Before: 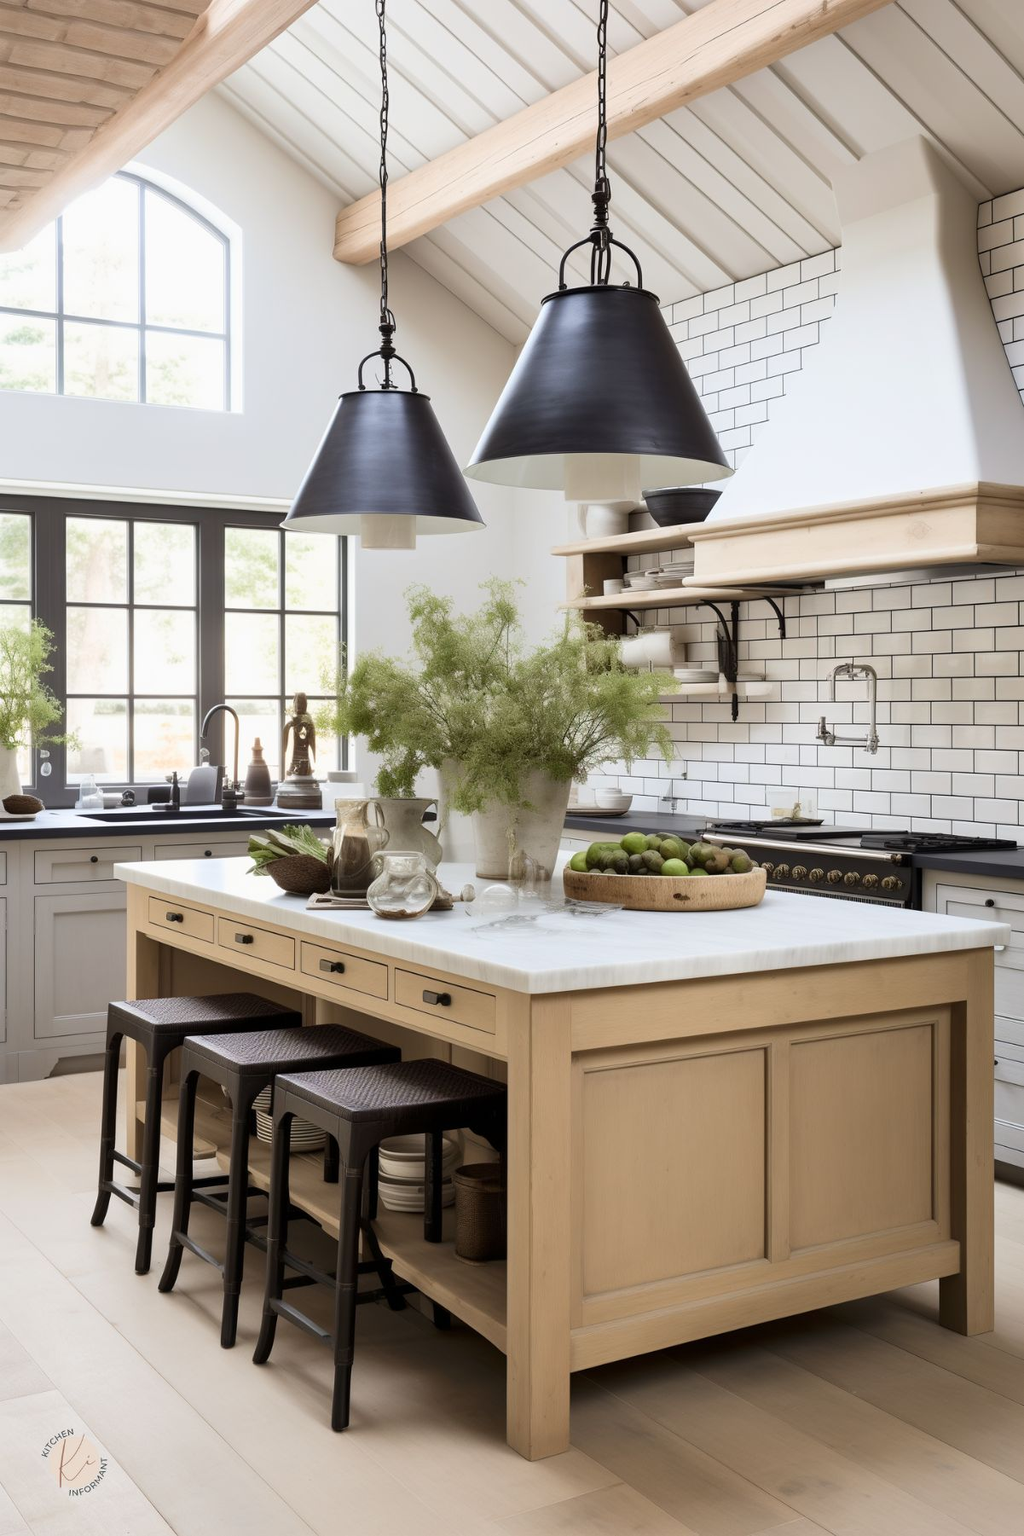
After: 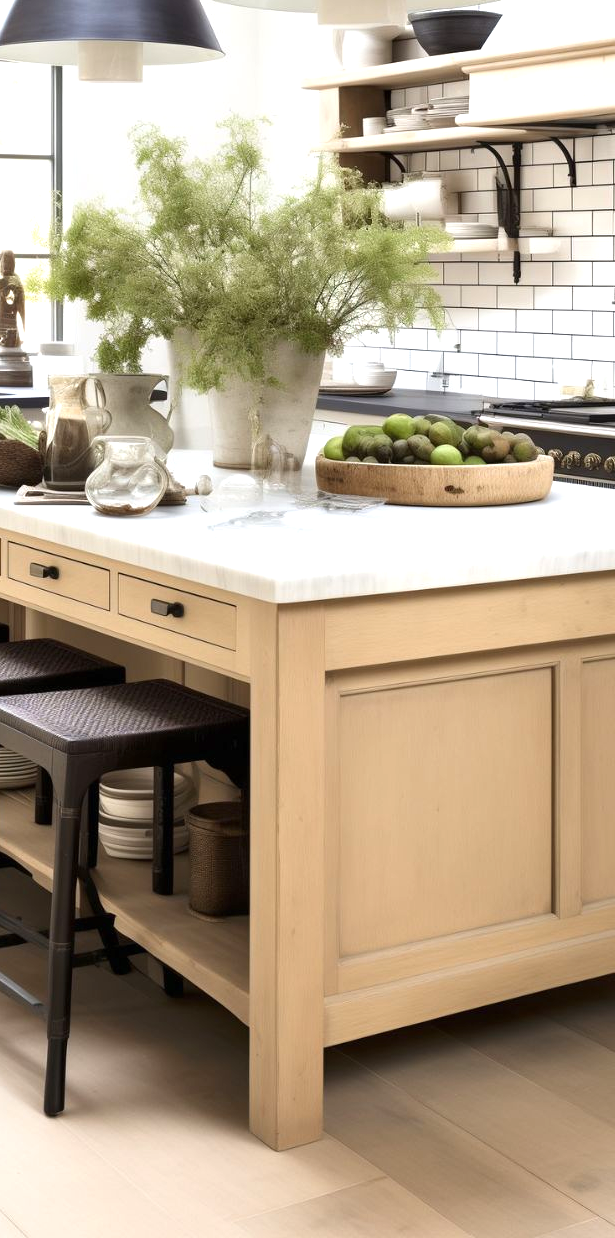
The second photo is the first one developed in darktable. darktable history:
crop and rotate: left 28.871%, top 31.239%, right 19.84%
exposure: black level correction 0, exposure 0.696 EV, compensate highlight preservation false
